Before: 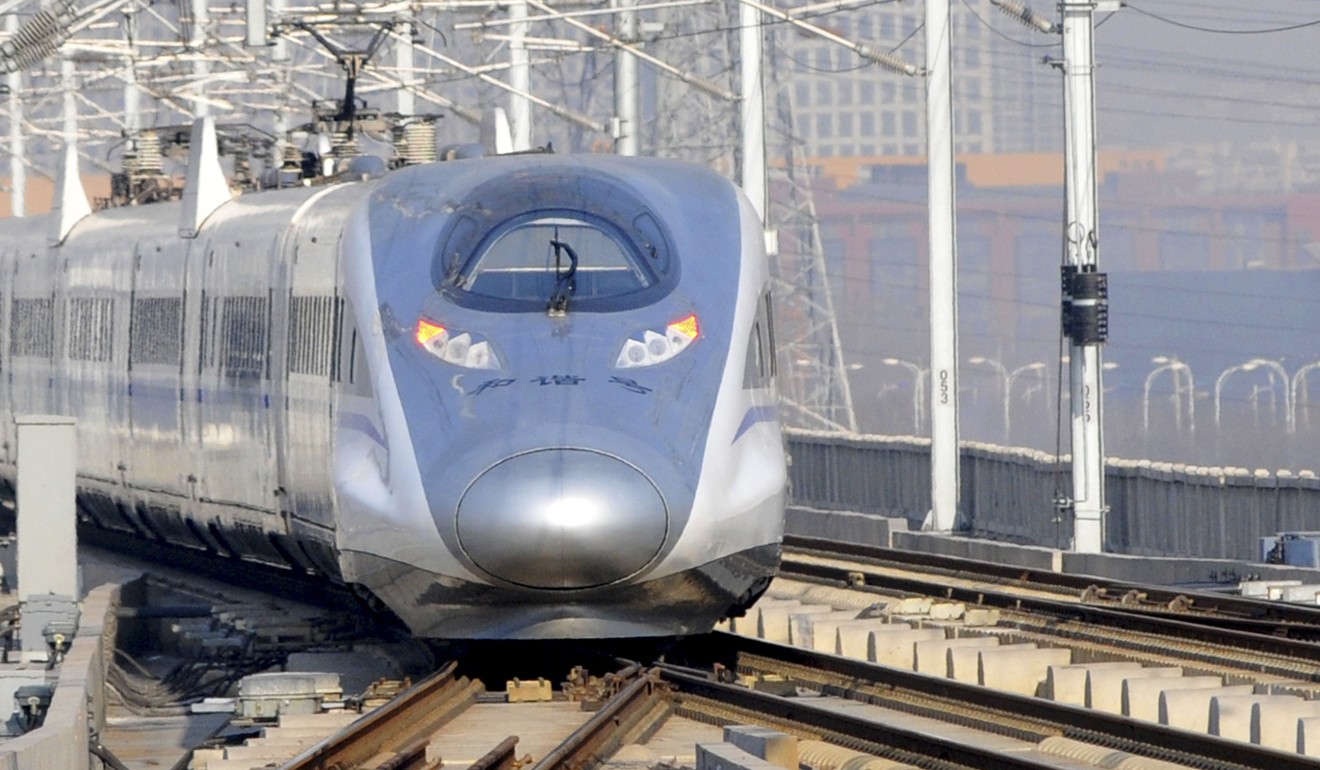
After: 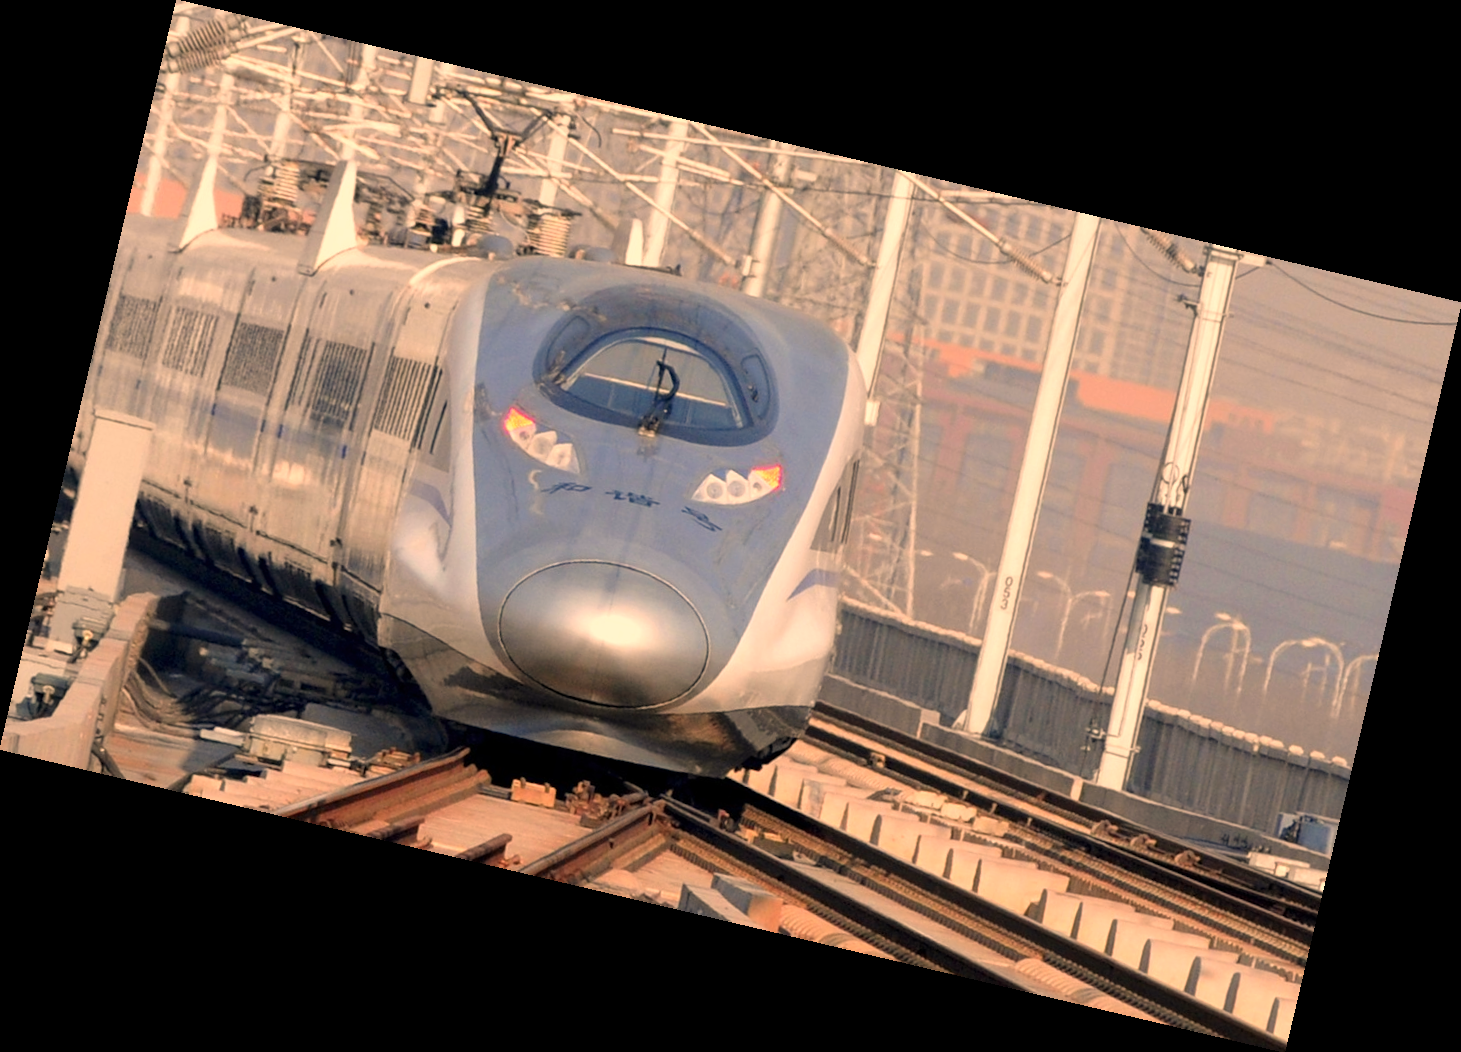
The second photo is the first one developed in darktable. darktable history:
rotate and perspective: rotation 13.27°, automatic cropping off
white balance: red 1.138, green 0.996, blue 0.812
color balance rgb: shadows lift › chroma 1.41%, shadows lift › hue 260°, power › chroma 0.5%, power › hue 260°, highlights gain › chroma 1%, highlights gain › hue 27°, saturation formula JzAzBz (2021)
color zones: curves: ch1 [(0.263, 0.53) (0.376, 0.287) (0.487, 0.512) (0.748, 0.547) (1, 0.513)]; ch2 [(0.262, 0.45) (0.751, 0.477)], mix 31.98%
